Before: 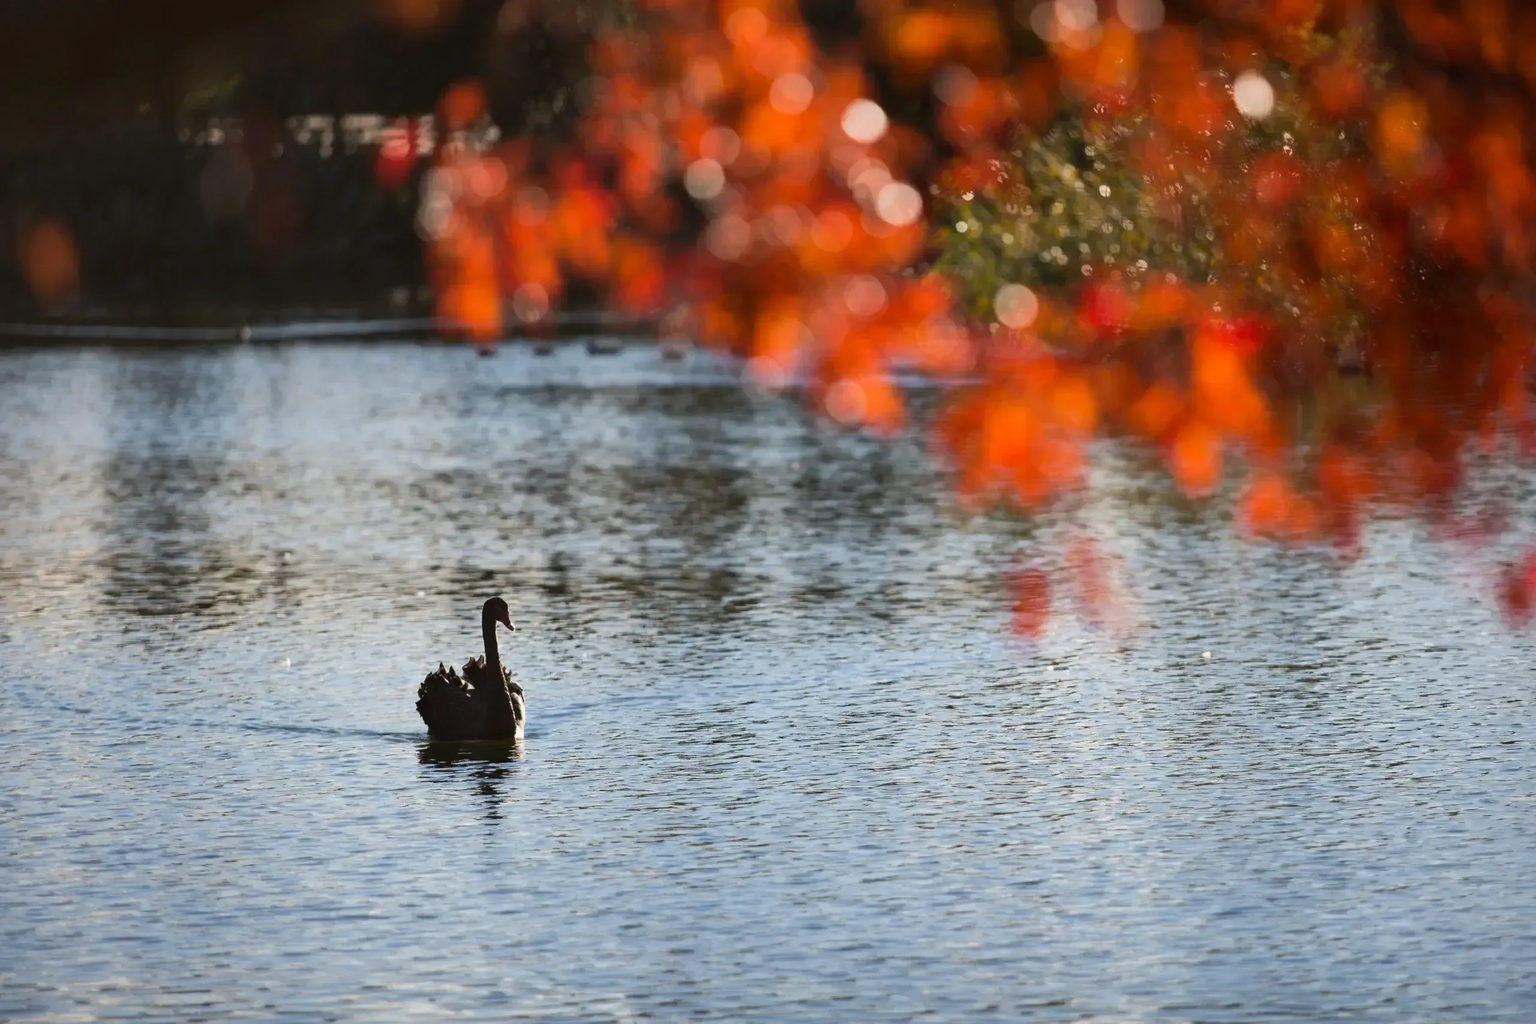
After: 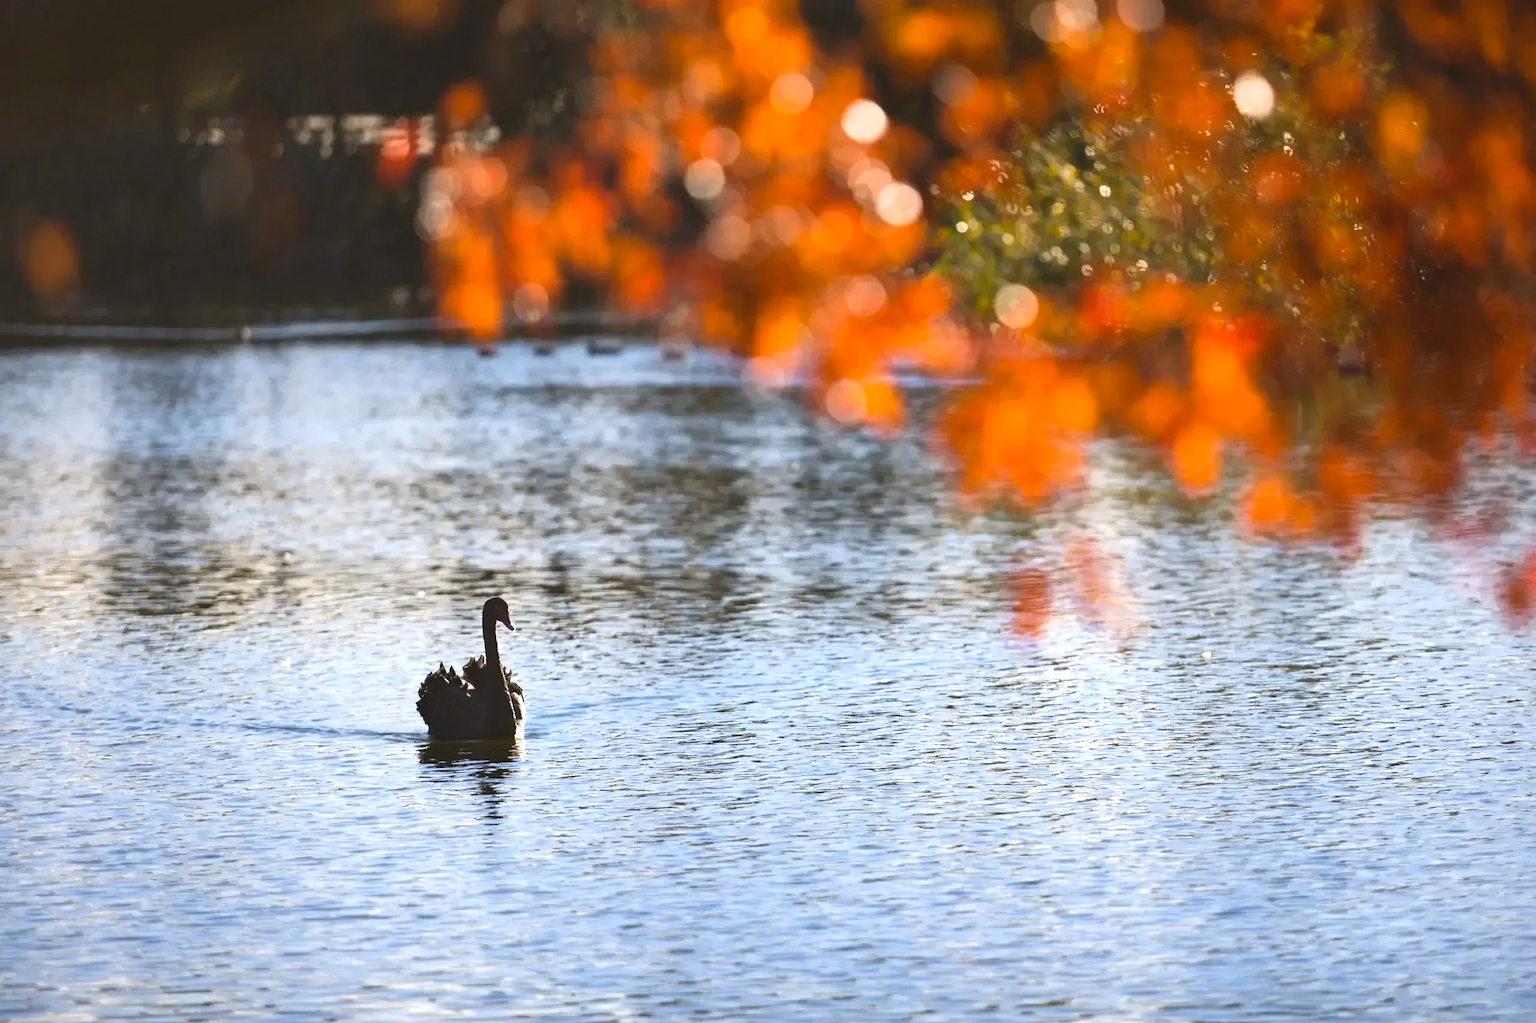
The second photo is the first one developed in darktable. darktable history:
exposure: black level correction -0.005, exposure 0.622 EV, compensate highlight preservation false
white balance: red 1.004, blue 1.024
color contrast: green-magenta contrast 0.85, blue-yellow contrast 1.25, unbound 0
